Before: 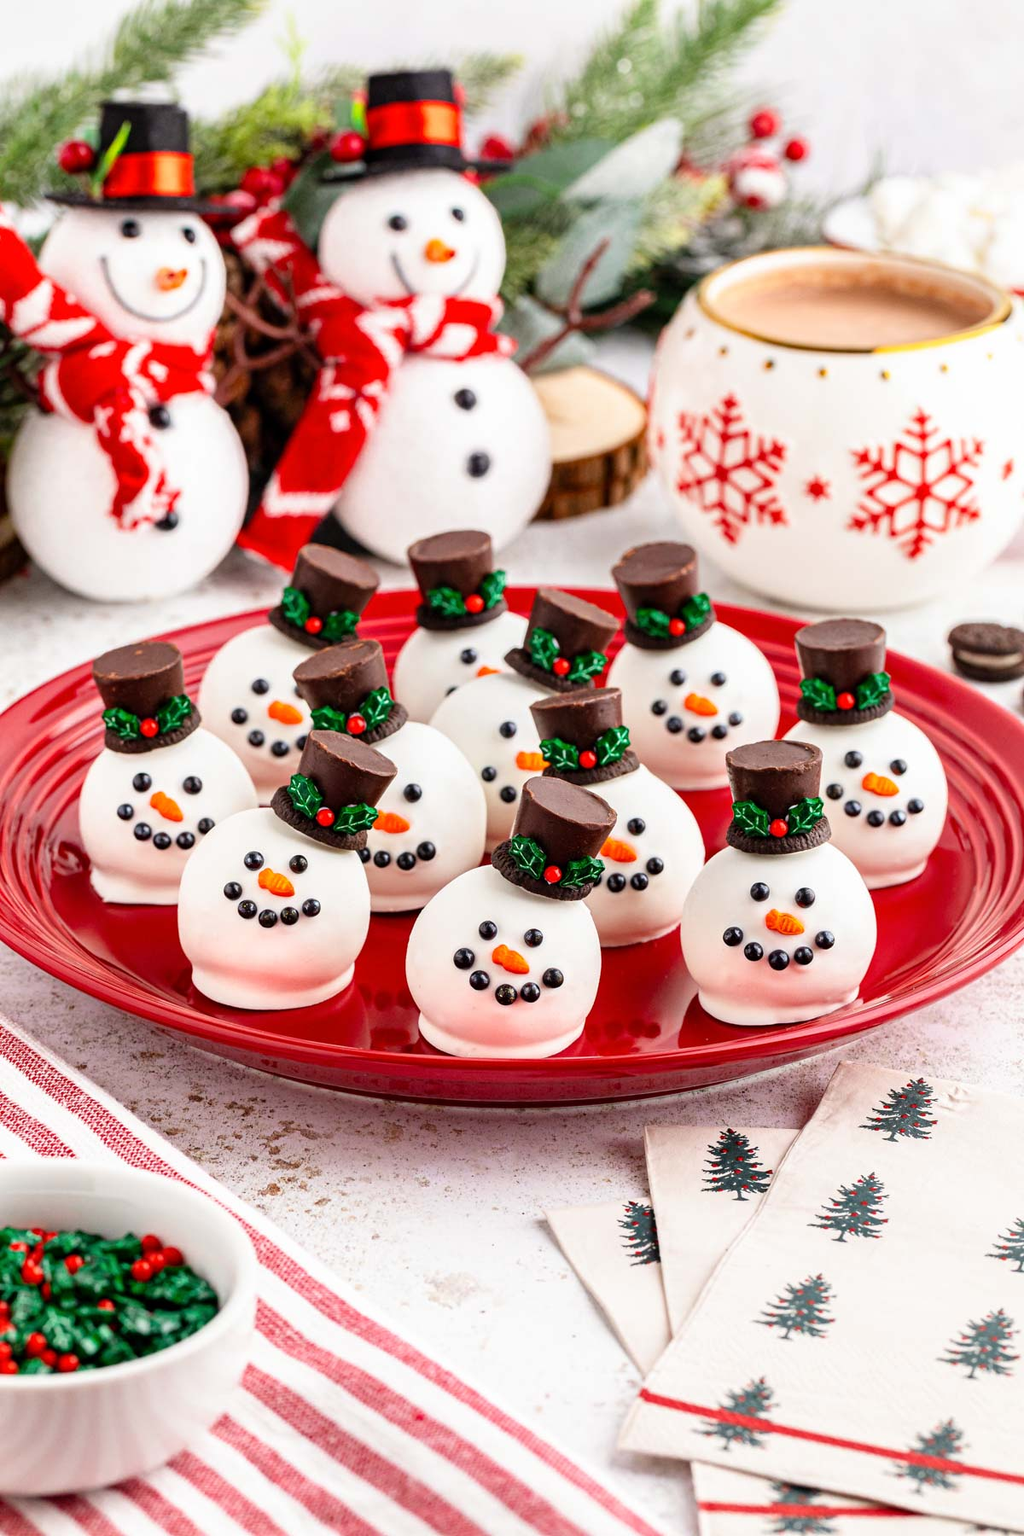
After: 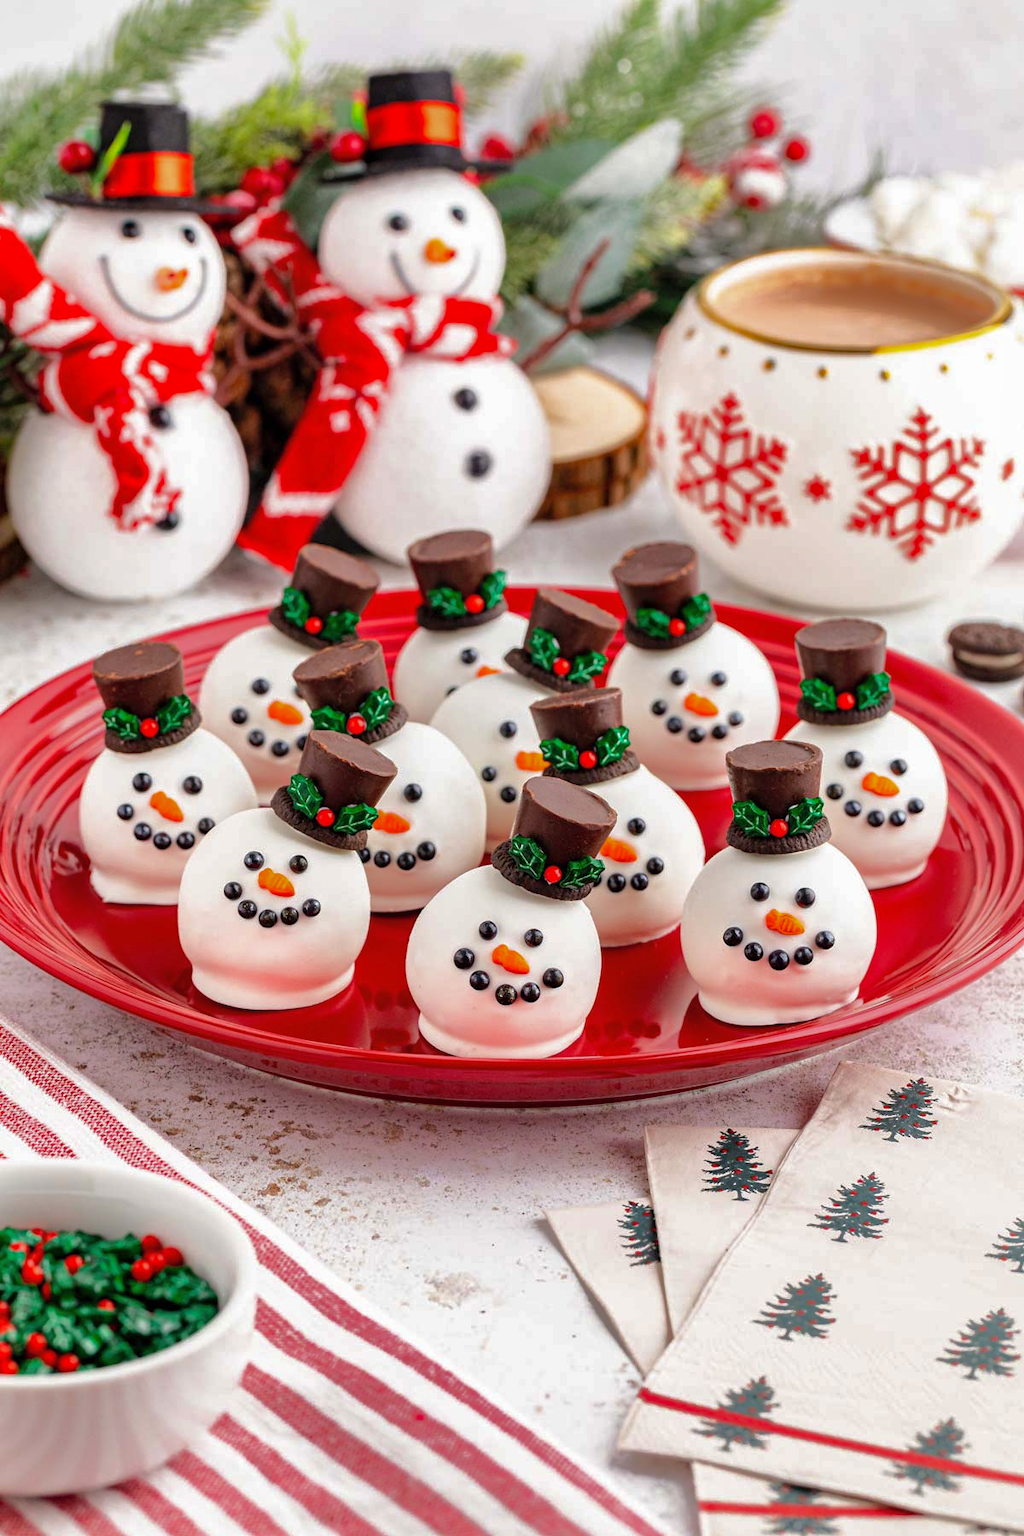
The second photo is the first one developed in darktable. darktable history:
shadows and highlights: shadows 39.73, highlights -59.71
